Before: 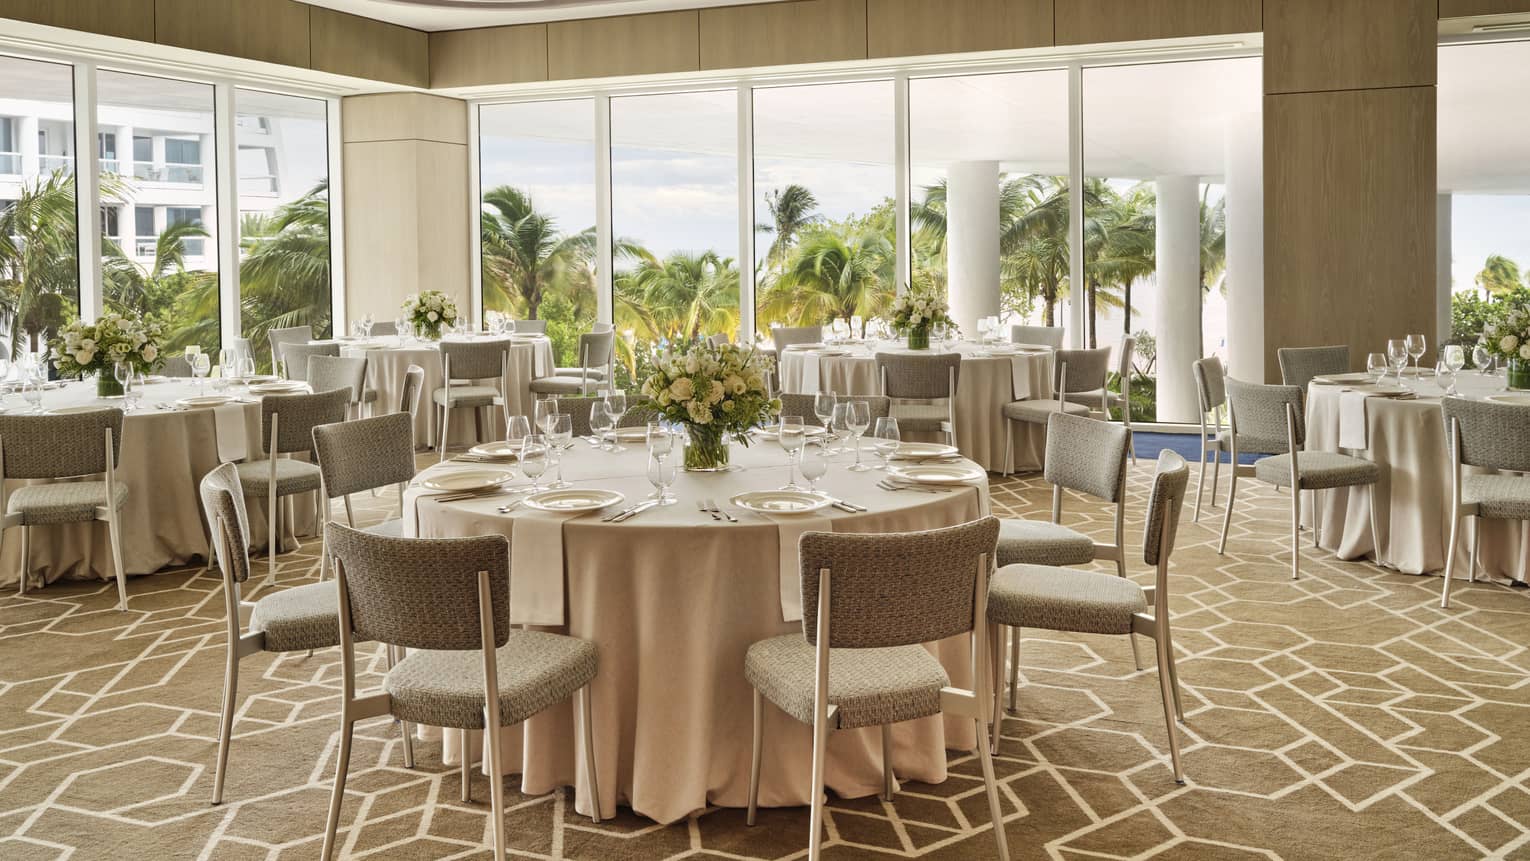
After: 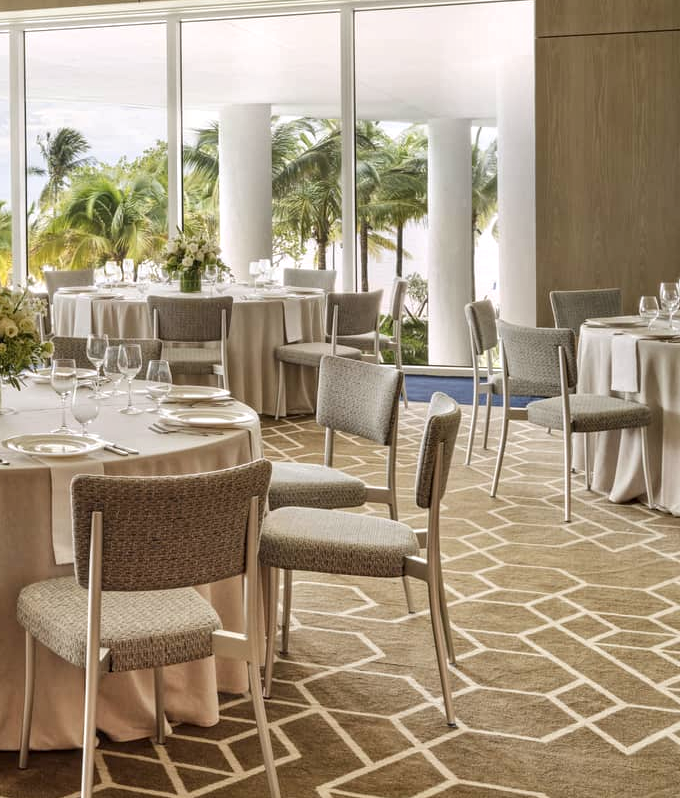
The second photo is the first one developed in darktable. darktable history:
white balance: red 1.004, blue 1.024
local contrast: on, module defaults
crop: left 47.628%, top 6.643%, right 7.874%
